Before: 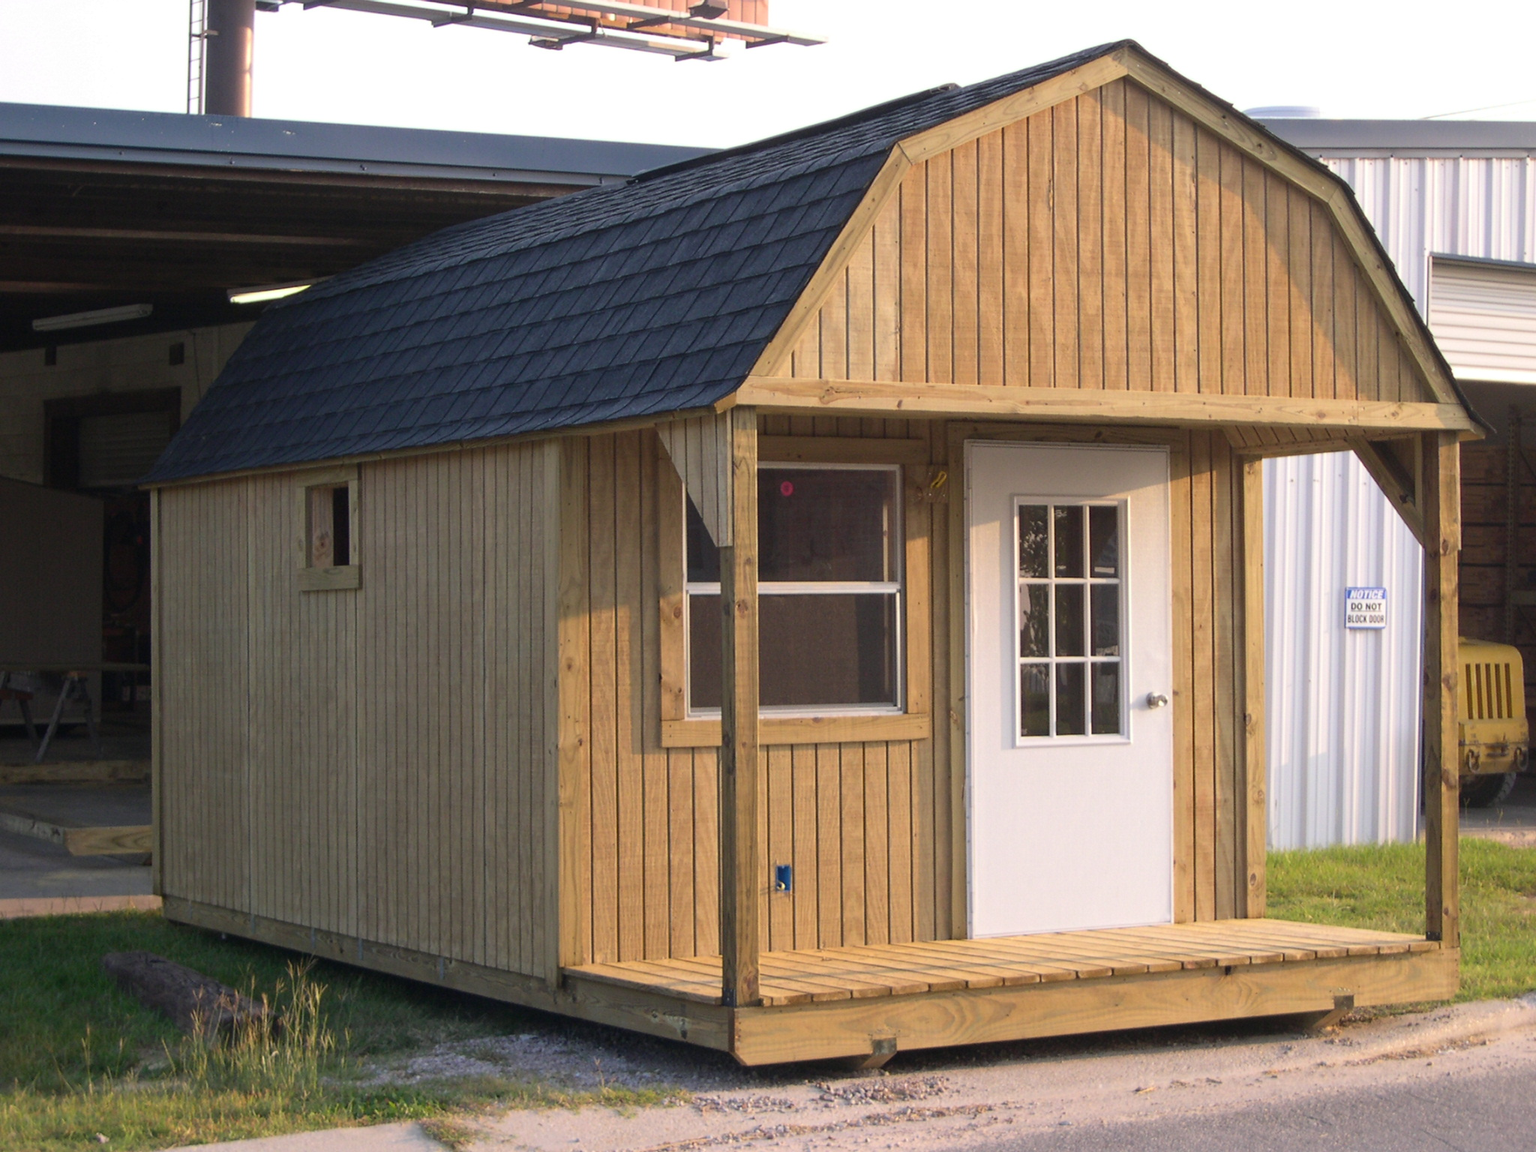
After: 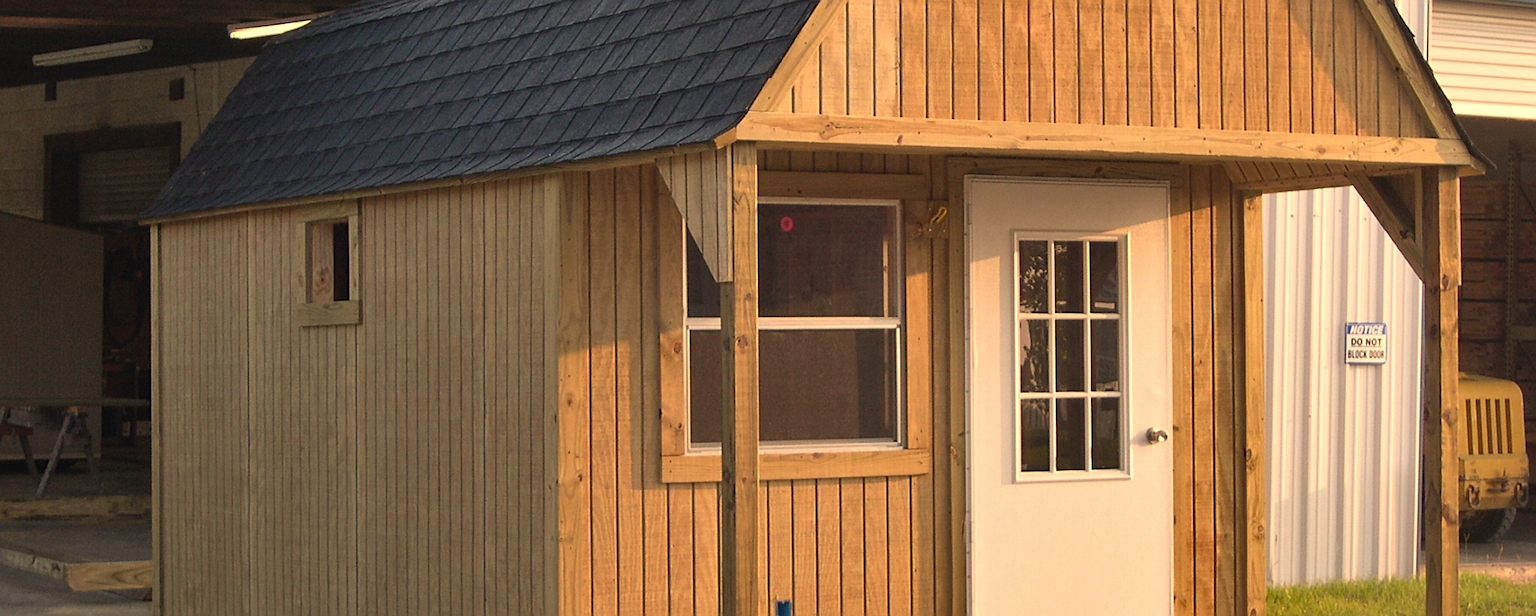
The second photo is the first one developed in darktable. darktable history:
shadows and highlights: radius 118.69, shadows 42.21, highlights -61.56, soften with gaussian
crop and rotate: top 23.043%, bottom 23.437%
sharpen: on, module defaults
white balance: red 1.138, green 0.996, blue 0.812
